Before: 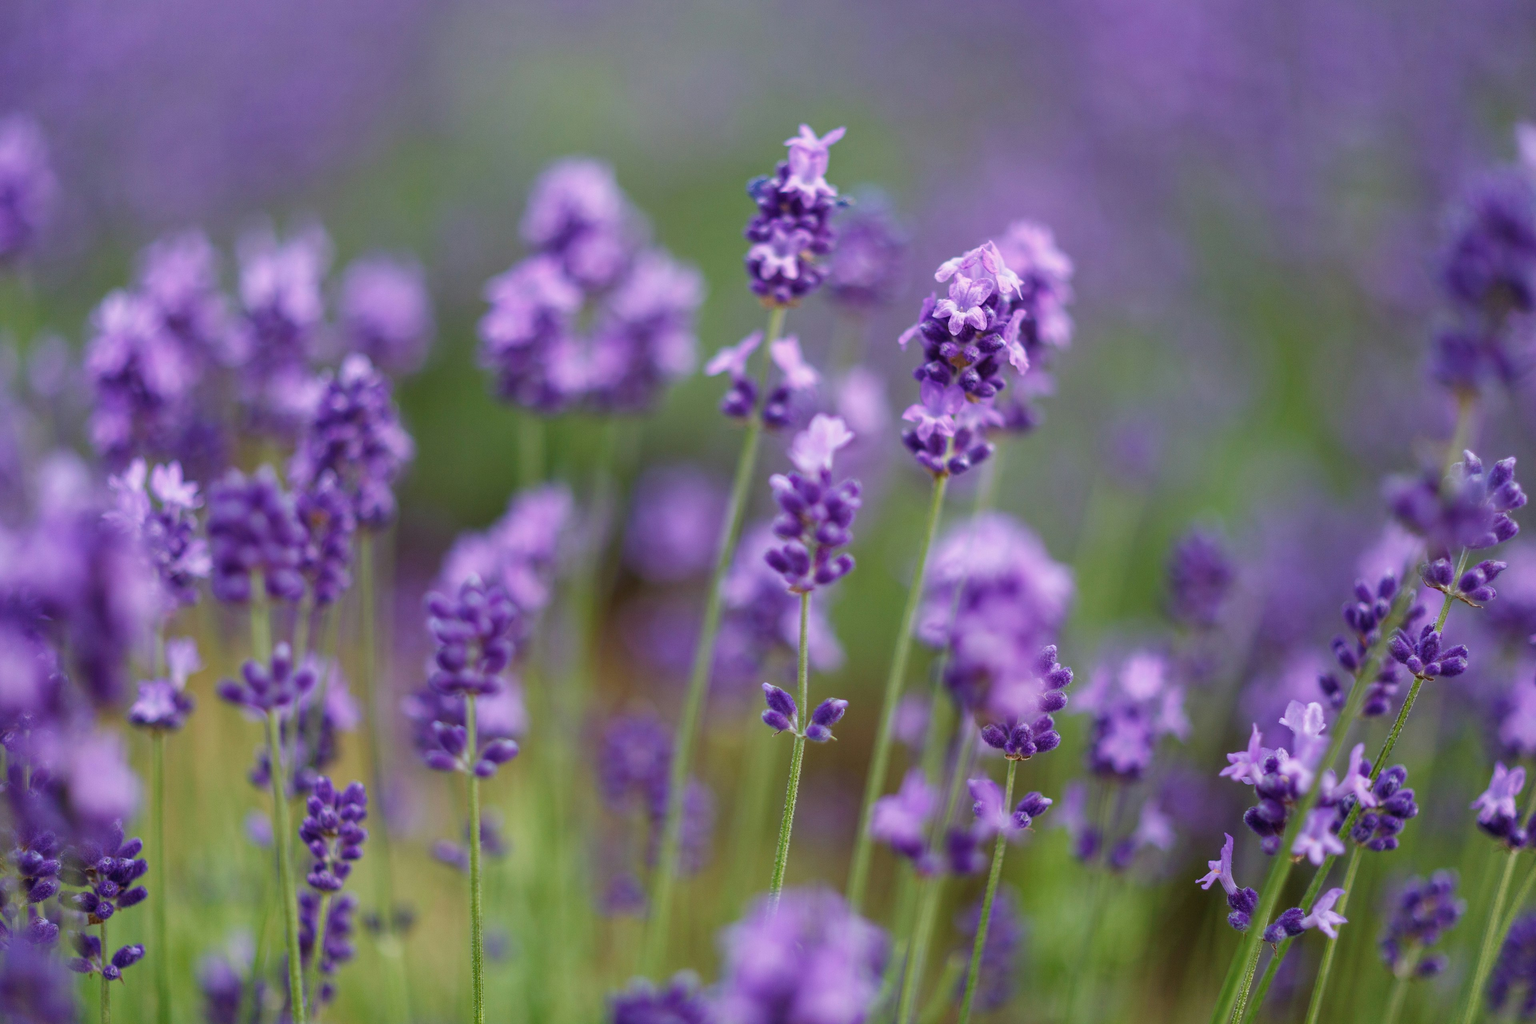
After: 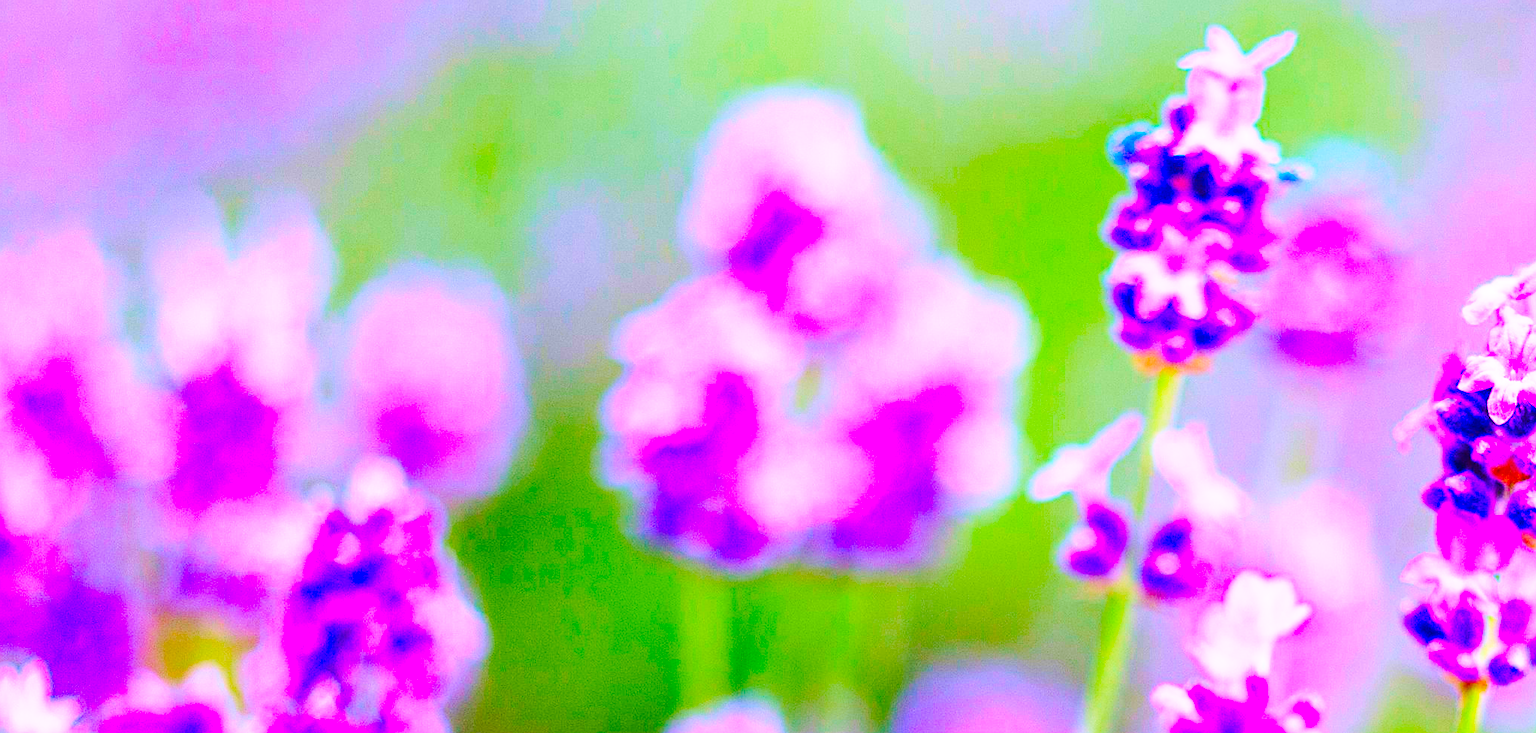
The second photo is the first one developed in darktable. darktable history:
velvia: on, module defaults
crop: left 10.166%, top 10.726%, right 36.57%, bottom 51.098%
color balance rgb: perceptual saturation grading › global saturation 30.947%, global vibrance 45.421%
contrast brightness saturation: contrast 0.196, brightness 0.193, saturation 0.816
tone equalizer: -8 EV -0.41 EV, -7 EV -0.41 EV, -6 EV -0.333 EV, -5 EV -0.229 EV, -3 EV 0.221 EV, -2 EV 0.33 EV, -1 EV 0.387 EV, +0 EV 0.414 EV, mask exposure compensation -0.513 EV
sharpen: on, module defaults
base curve: curves: ch0 [(0, 0) (0.028, 0.03) (0.121, 0.232) (0.46, 0.748) (0.859, 0.968) (1, 1)], preserve colors none
